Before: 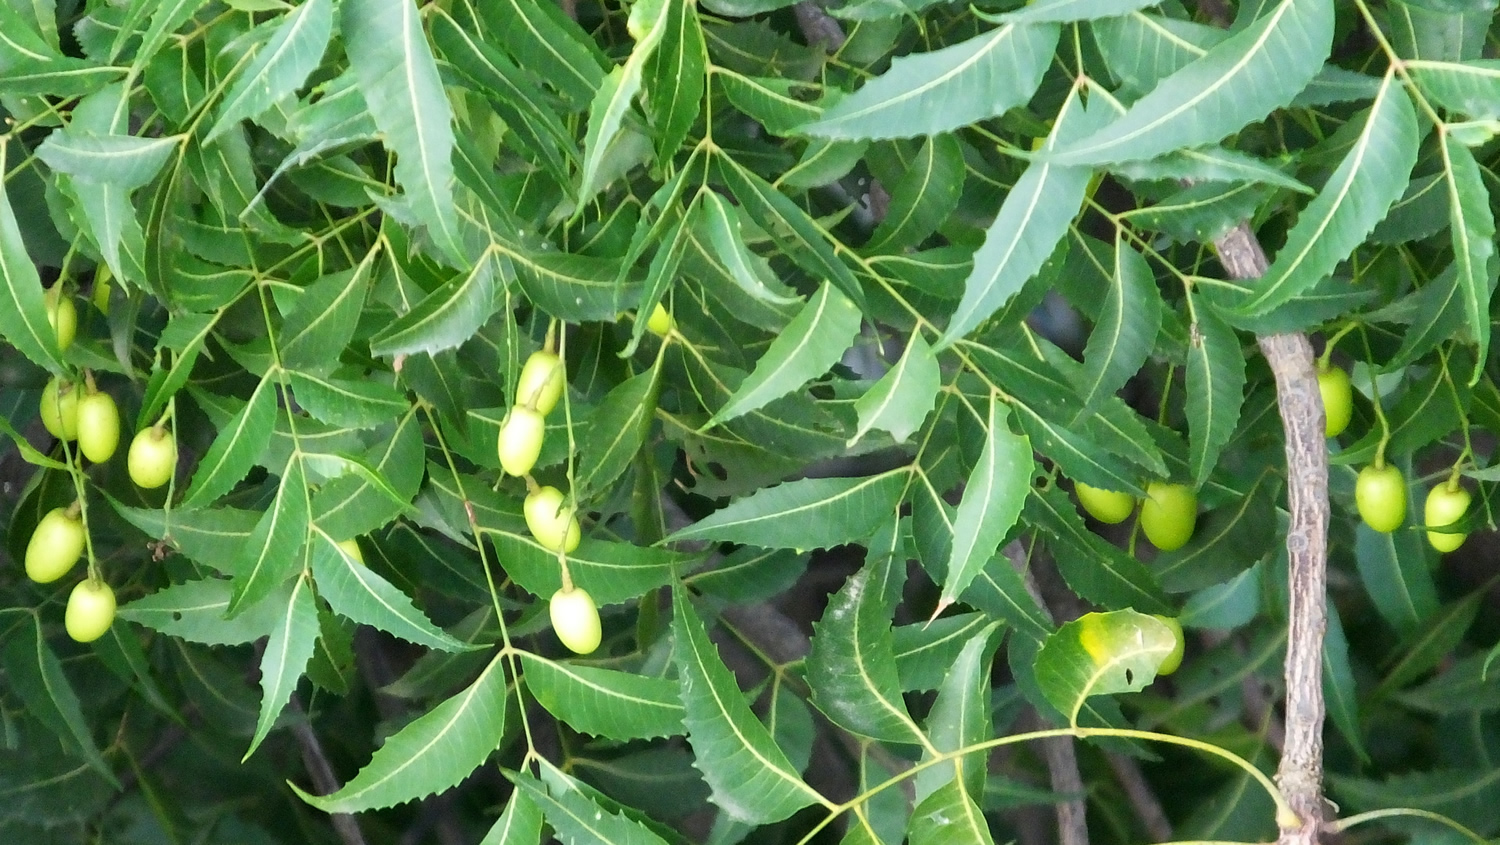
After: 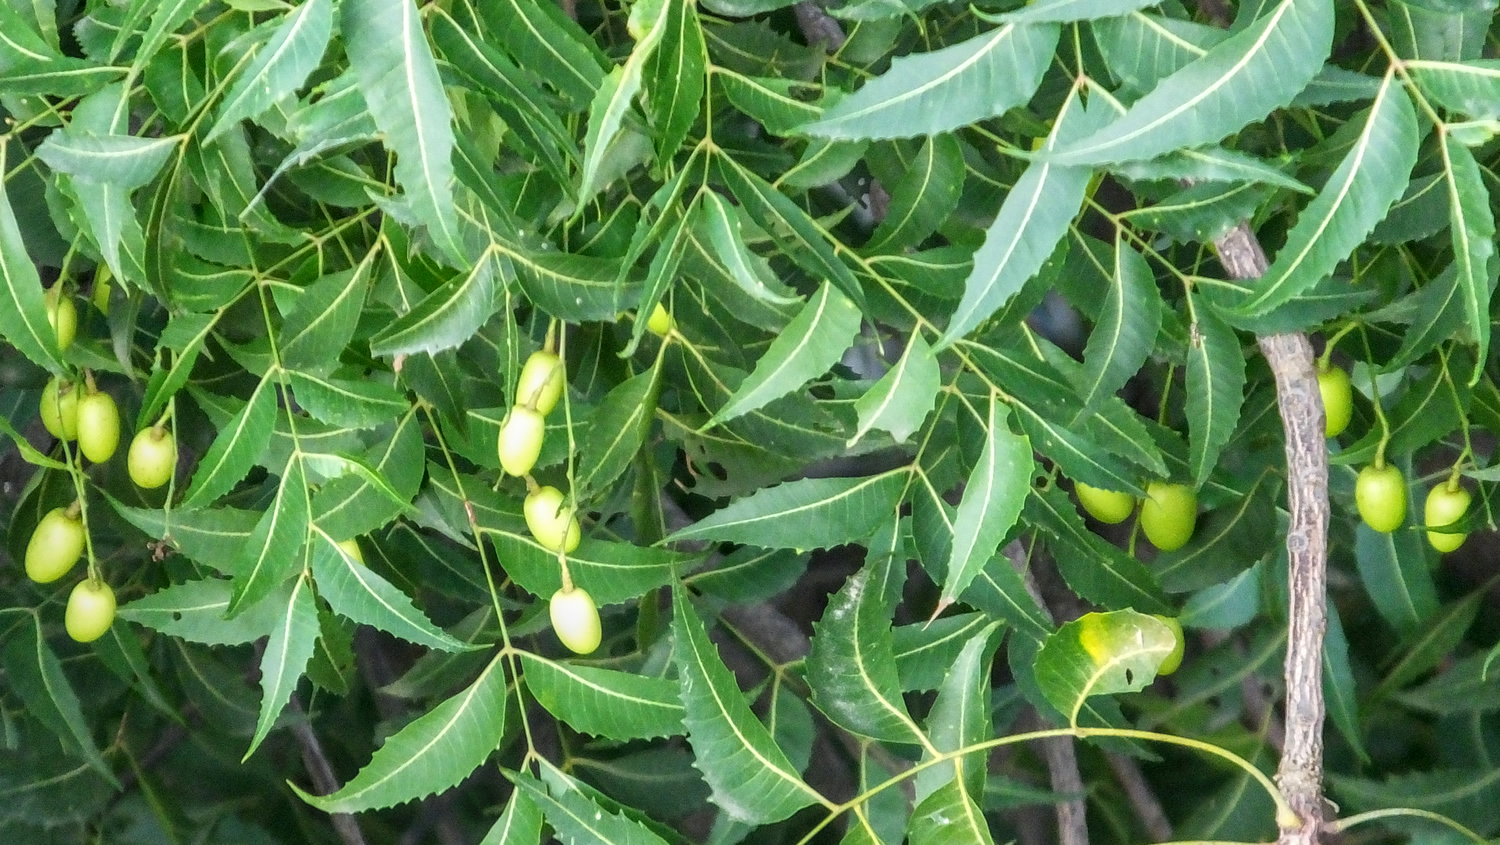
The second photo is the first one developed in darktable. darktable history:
tone equalizer: on, module defaults
local contrast: highlights 0%, shadows 0%, detail 133%
